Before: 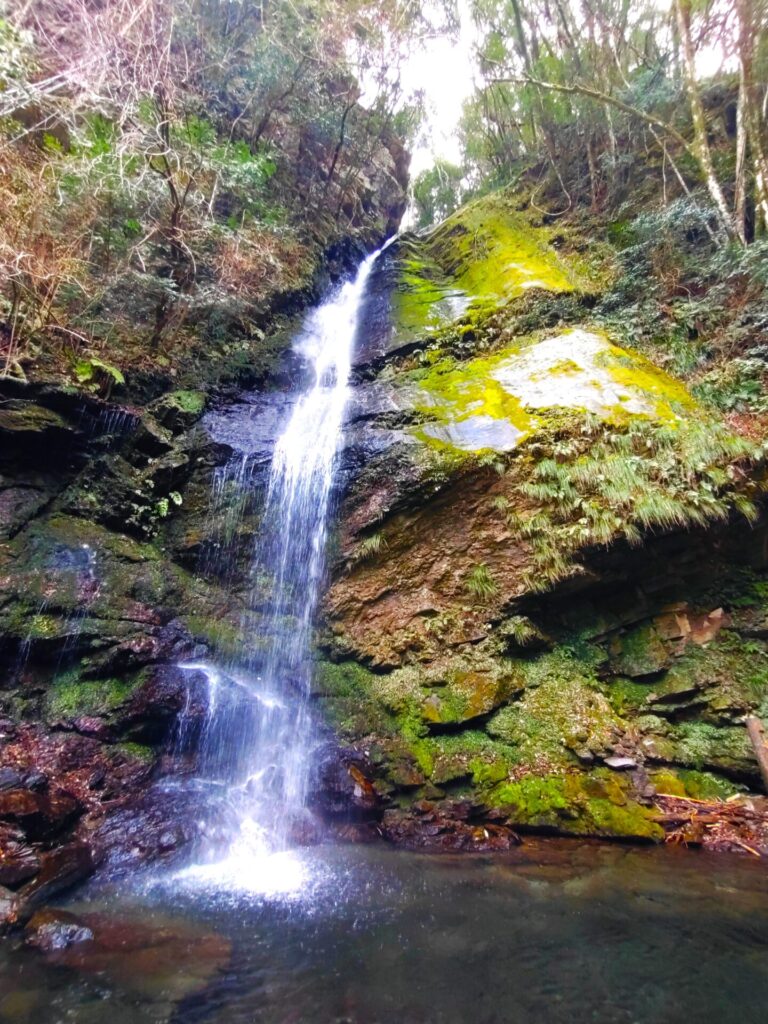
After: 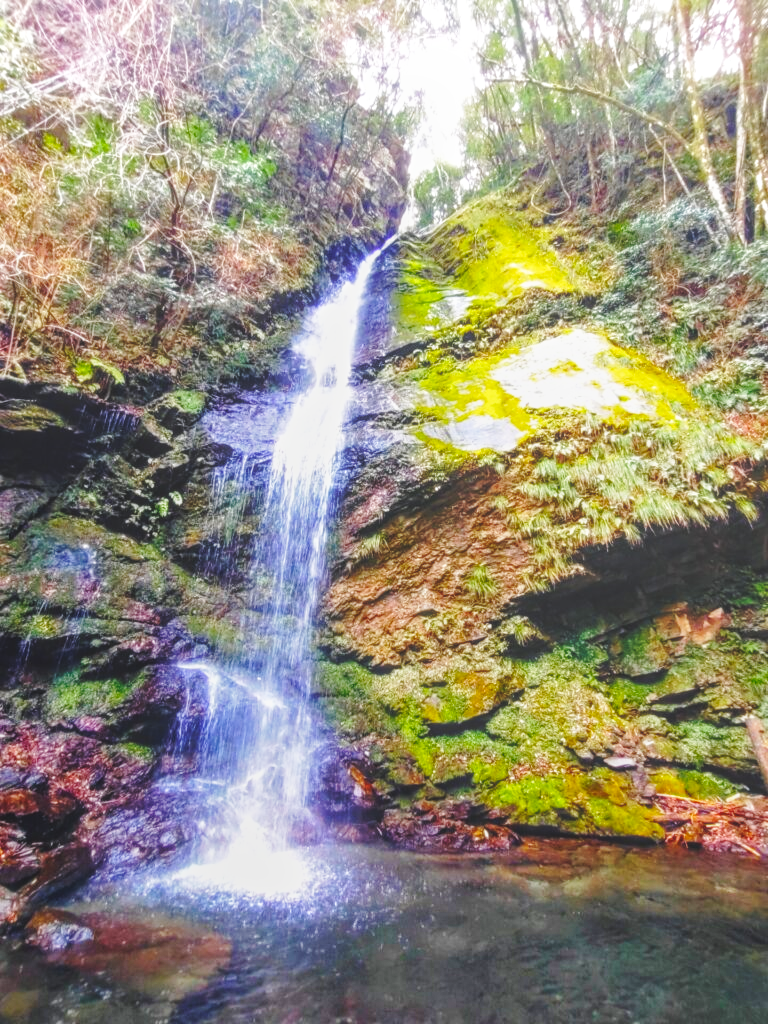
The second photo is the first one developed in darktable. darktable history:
base curve: curves: ch0 [(0, 0) (0.028, 0.03) (0.121, 0.232) (0.46, 0.748) (0.859, 0.968) (1, 1)], preserve colors none
shadows and highlights: shadows 10, white point adjustment 1, highlights -40
local contrast: highlights 73%, shadows 15%, midtone range 0.197
